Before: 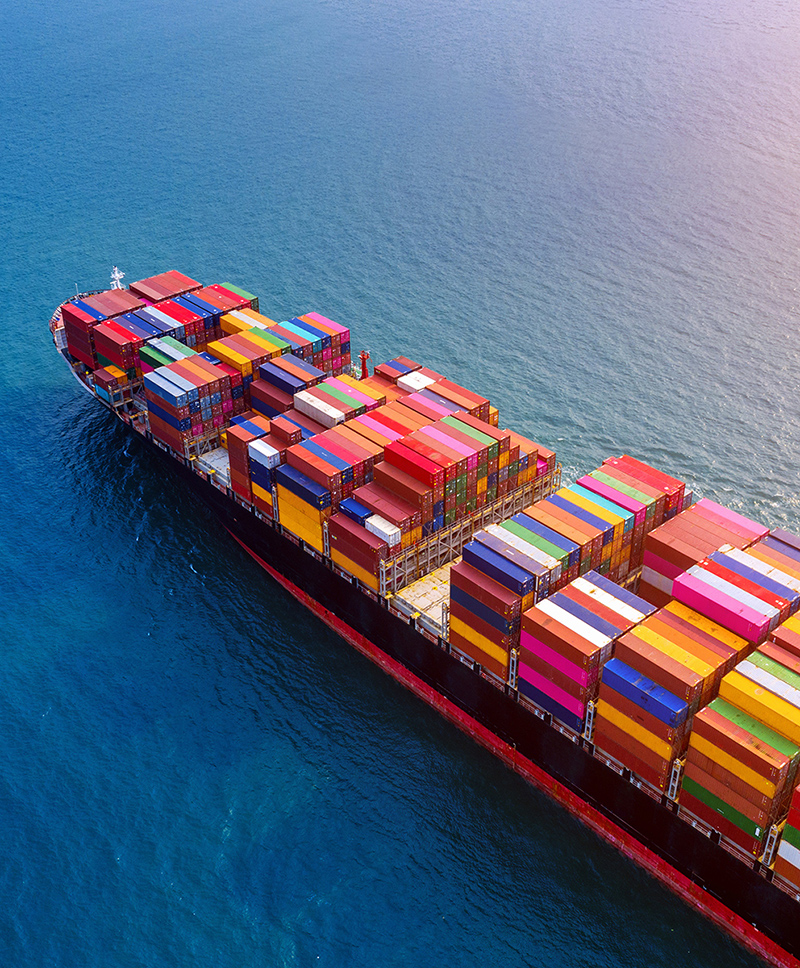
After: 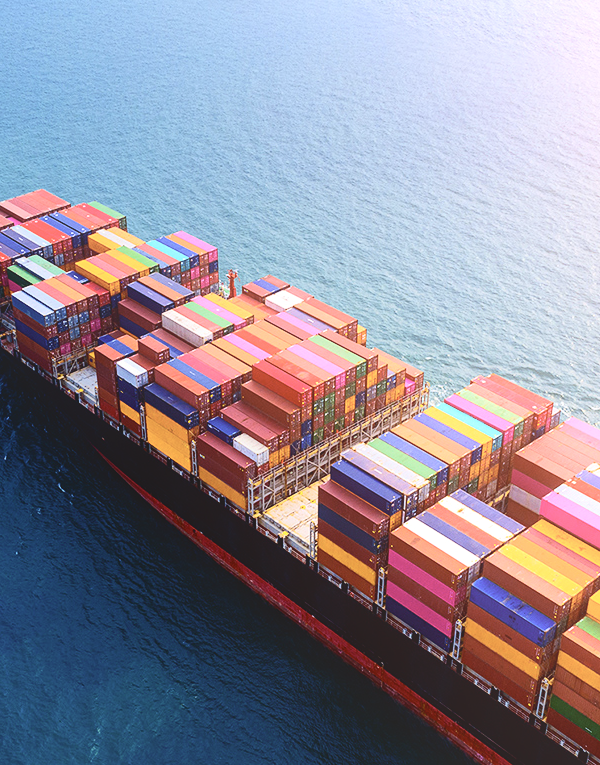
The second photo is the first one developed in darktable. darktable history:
local contrast: detail 69%
crop: left 16.593%, top 8.44%, right 8.312%, bottom 12.515%
contrast brightness saturation: contrast 0.251, saturation -0.325
contrast equalizer: octaves 7, y [[0.439, 0.44, 0.442, 0.457, 0.493, 0.498], [0.5 ×6], [0.5 ×6], [0 ×6], [0 ×6]]
levels: levels [0, 0.476, 0.951]
tone equalizer: -8 EV -0.73 EV, -7 EV -0.734 EV, -6 EV -0.601 EV, -5 EV -0.395 EV, -3 EV 0.372 EV, -2 EV 0.6 EV, -1 EV 0.685 EV, +0 EV 0.769 EV
